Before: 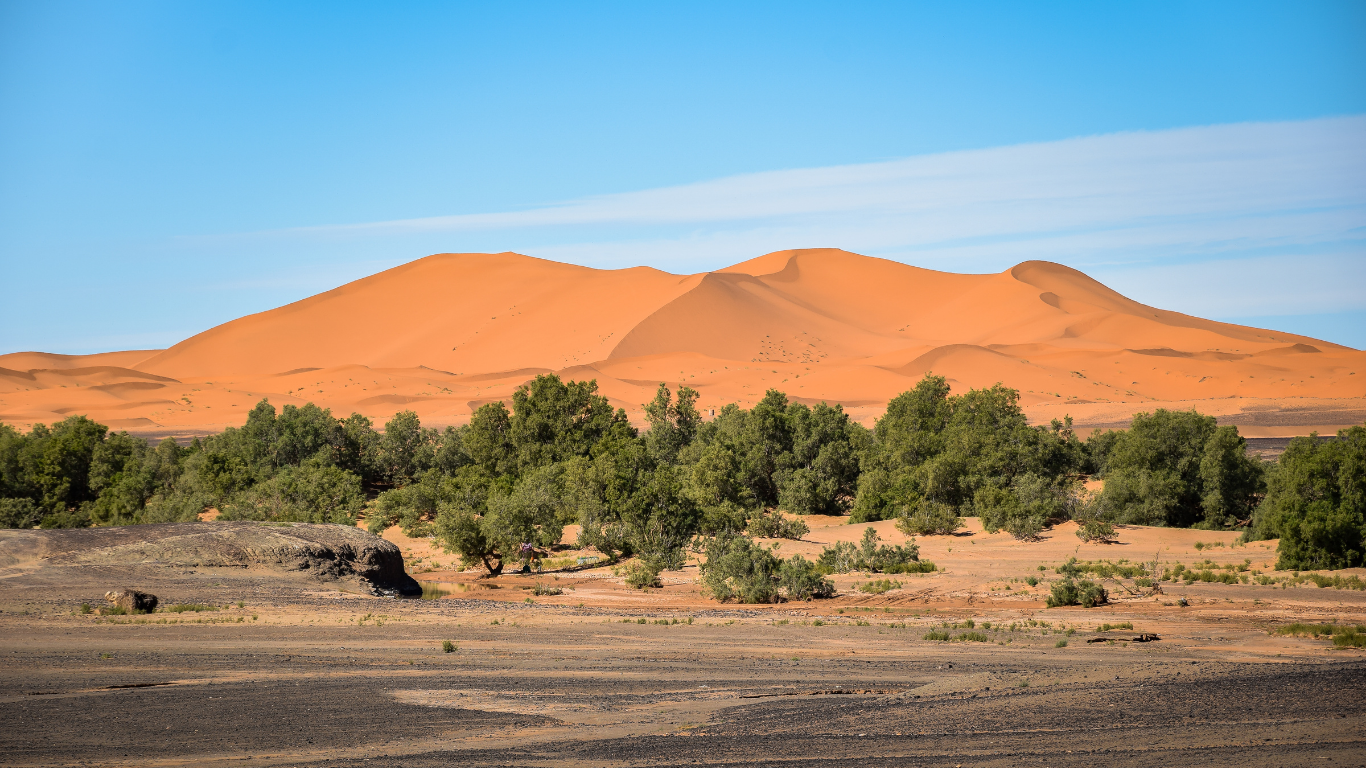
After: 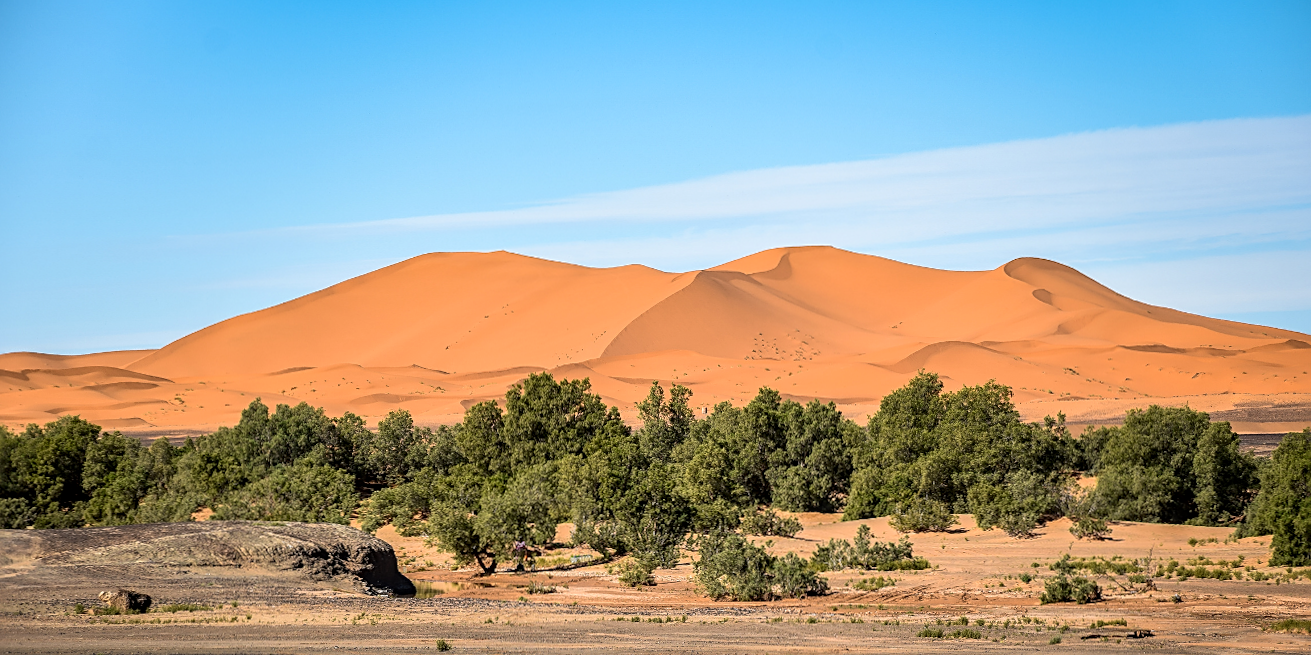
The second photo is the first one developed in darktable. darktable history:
contrast brightness saturation: contrast 0.1, brightness 0.02, saturation 0.02
sharpen: on, module defaults
crop and rotate: angle 0.2°, left 0.275%, right 3.127%, bottom 14.18%
local contrast: on, module defaults
